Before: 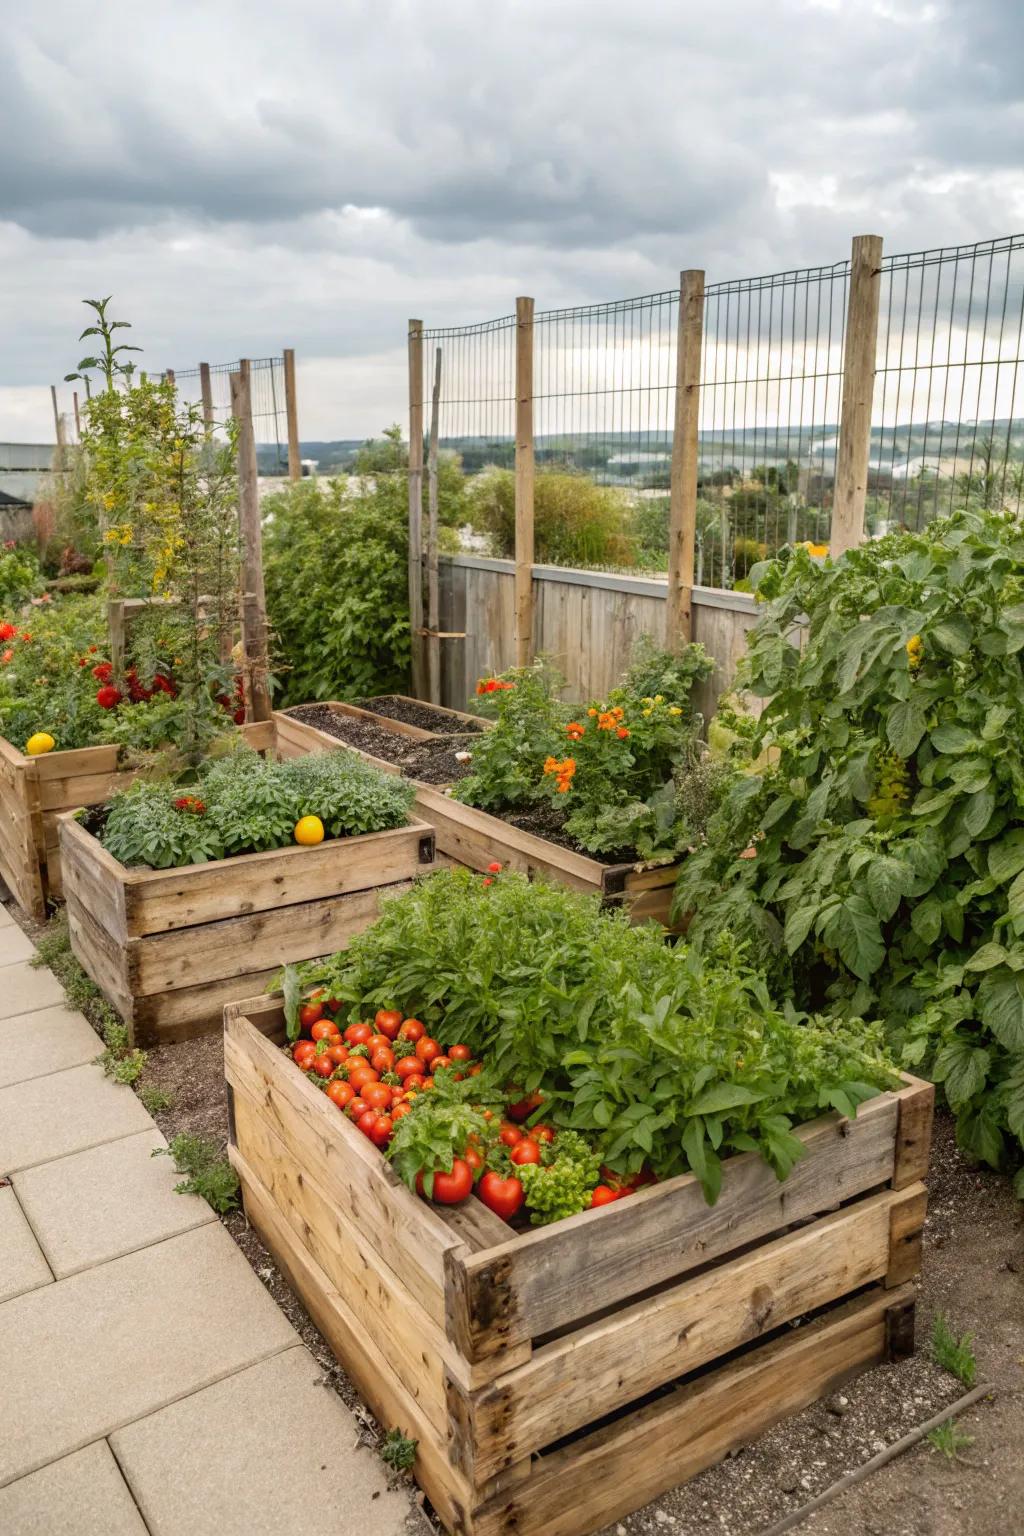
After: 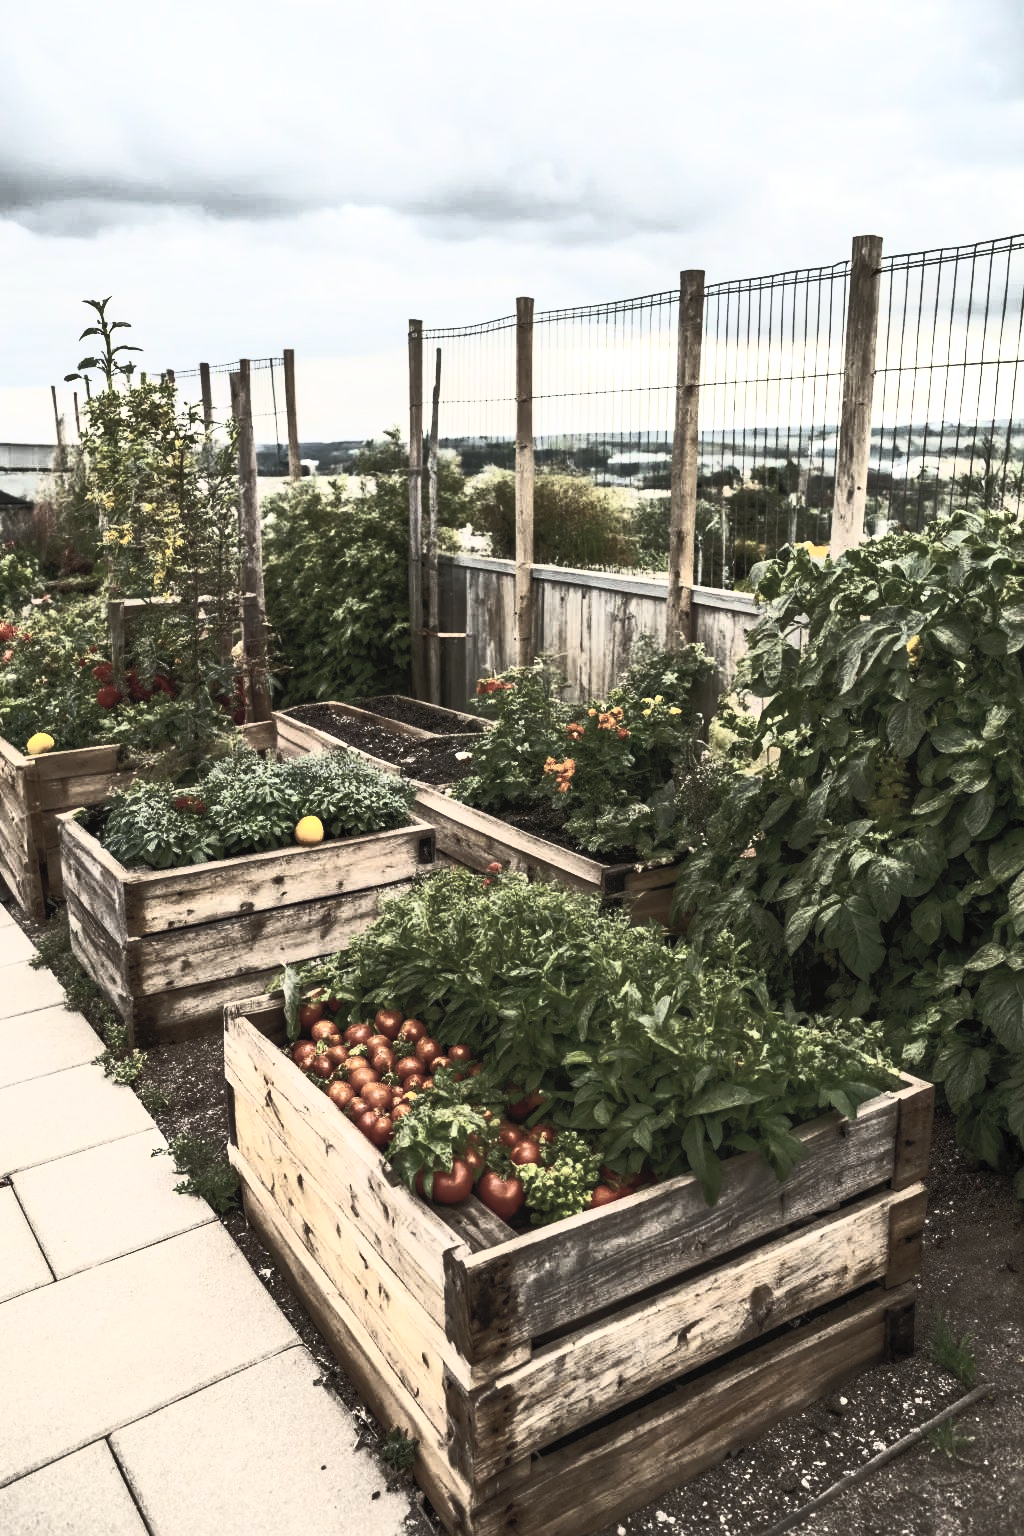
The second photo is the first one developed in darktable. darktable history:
color balance rgb: perceptual saturation grading › global saturation 0.514%, perceptual brilliance grading › highlights 1.492%, perceptual brilliance grading › mid-tones -49.627%, perceptual brilliance grading › shadows -49.773%, global vibrance 20%
contrast brightness saturation: contrast 0.572, brightness 0.567, saturation -0.335
